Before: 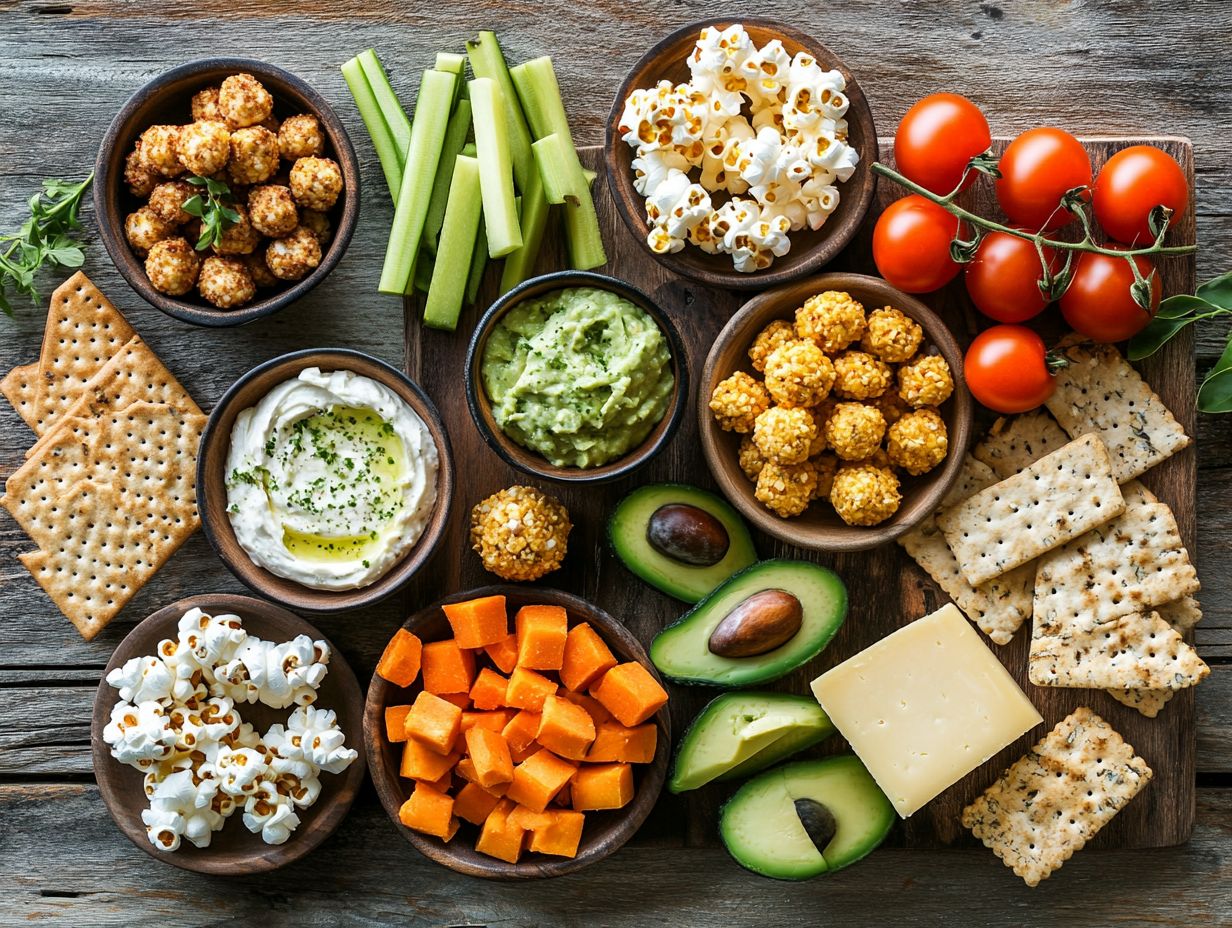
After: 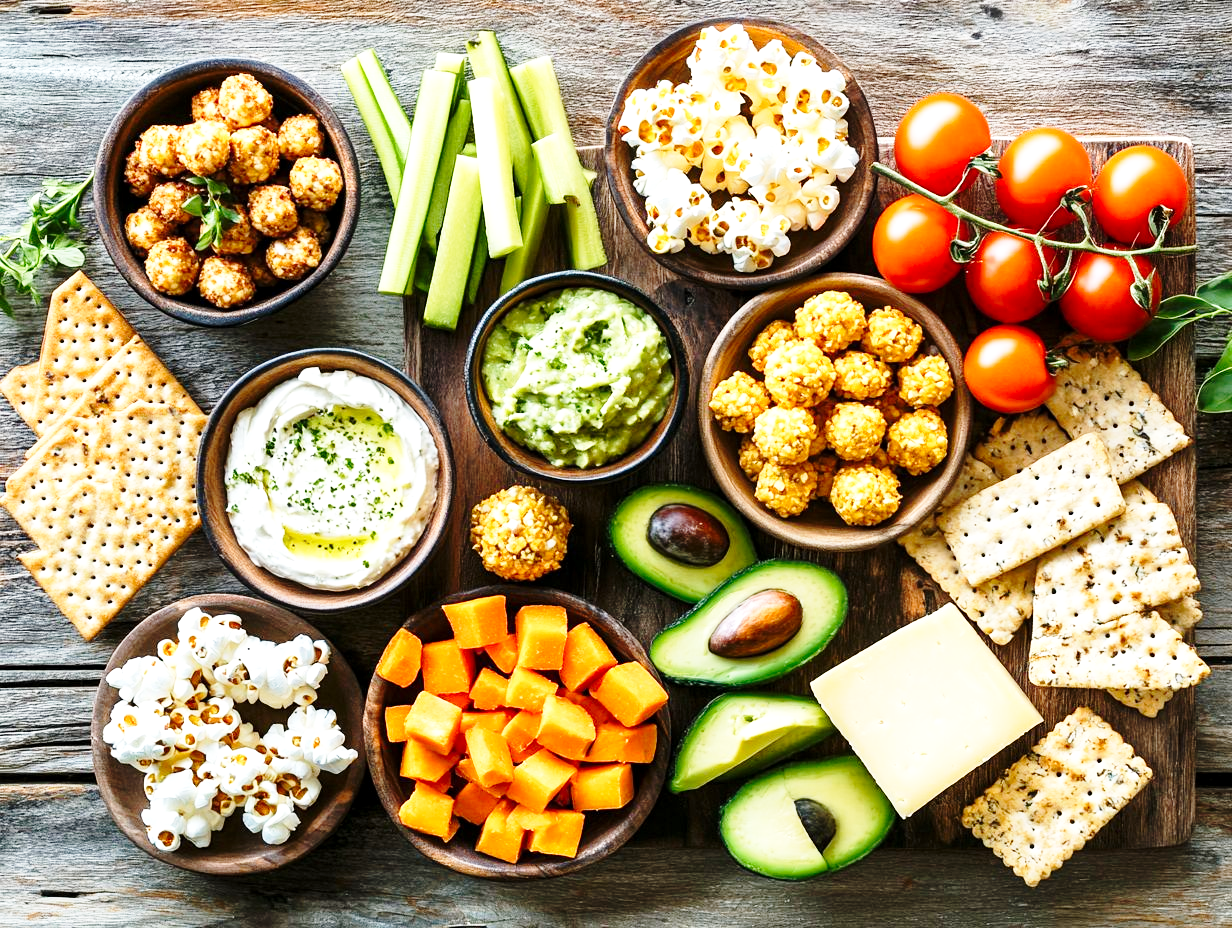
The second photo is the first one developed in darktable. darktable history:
exposure: black level correction 0.001, exposure 0.5 EV, compensate exposure bias true, compensate highlight preservation false
base curve: curves: ch0 [(0, 0) (0.028, 0.03) (0.121, 0.232) (0.46, 0.748) (0.859, 0.968) (1, 1)], preserve colors none
